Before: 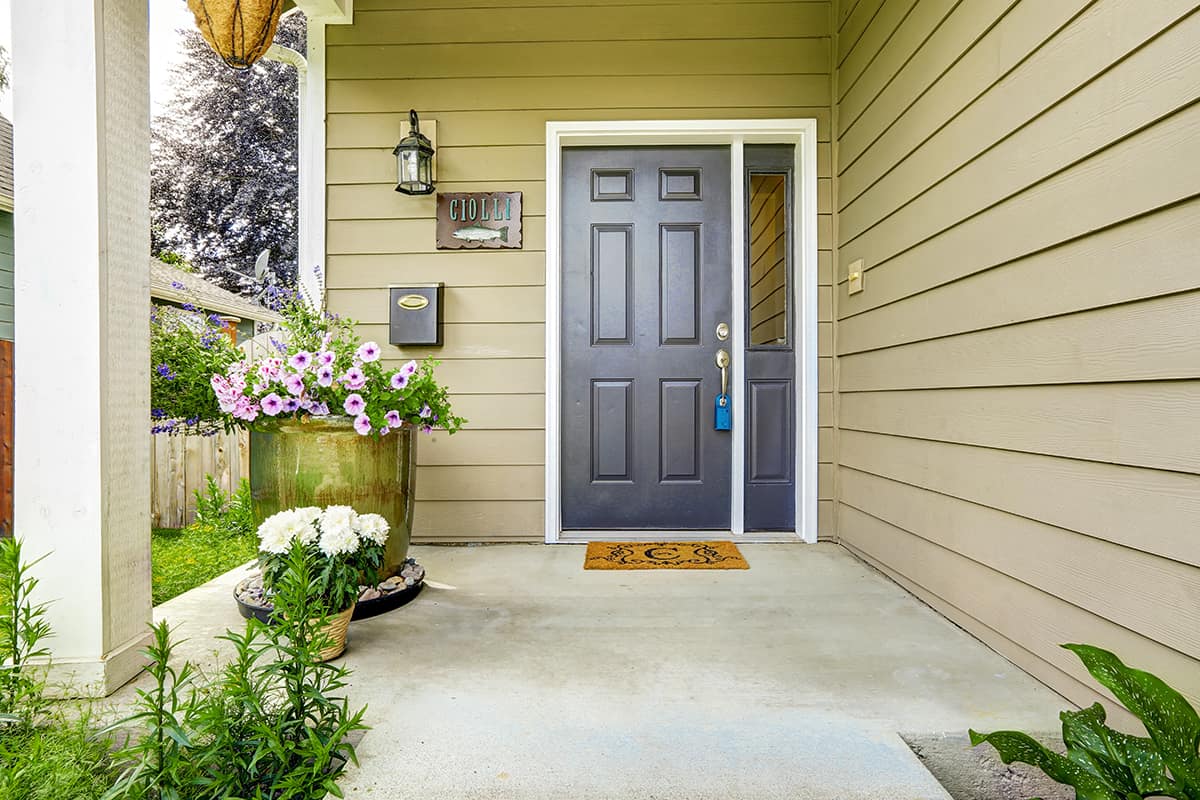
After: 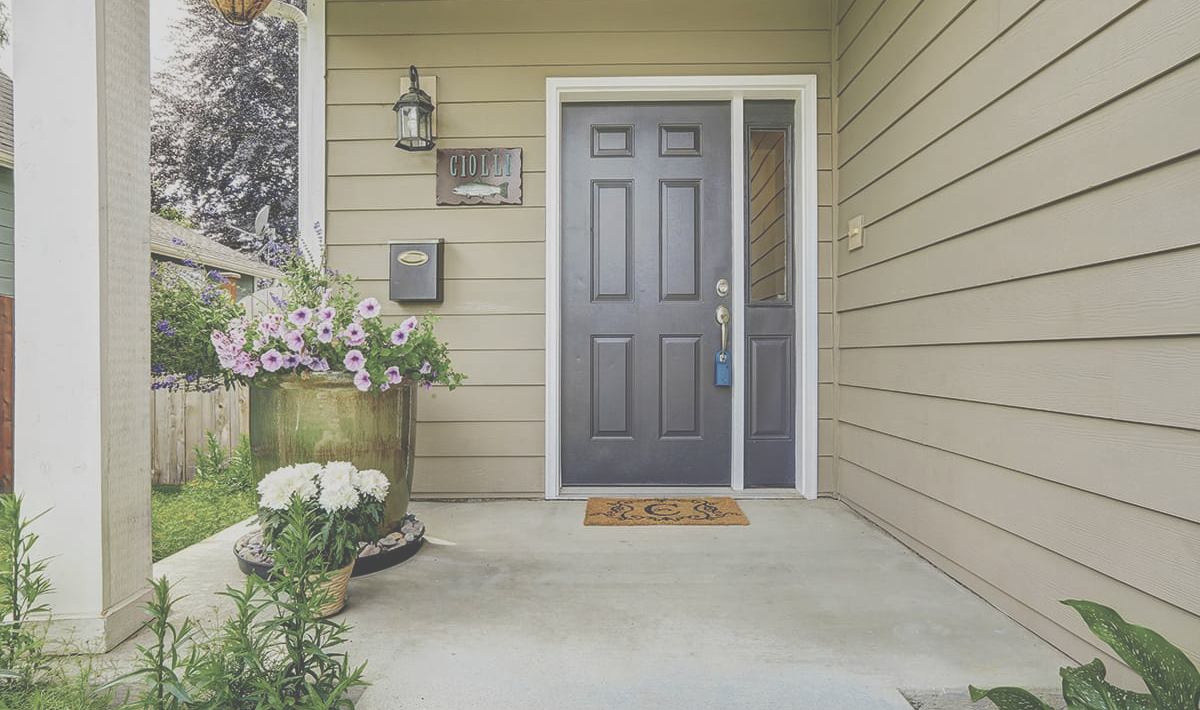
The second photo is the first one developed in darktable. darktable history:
contrast brightness saturation: contrast -0.26, saturation -0.43
exposure: black level correction -0.03, compensate highlight preservation false
crop and rotate: top 5.609%, bottom 5.609%
